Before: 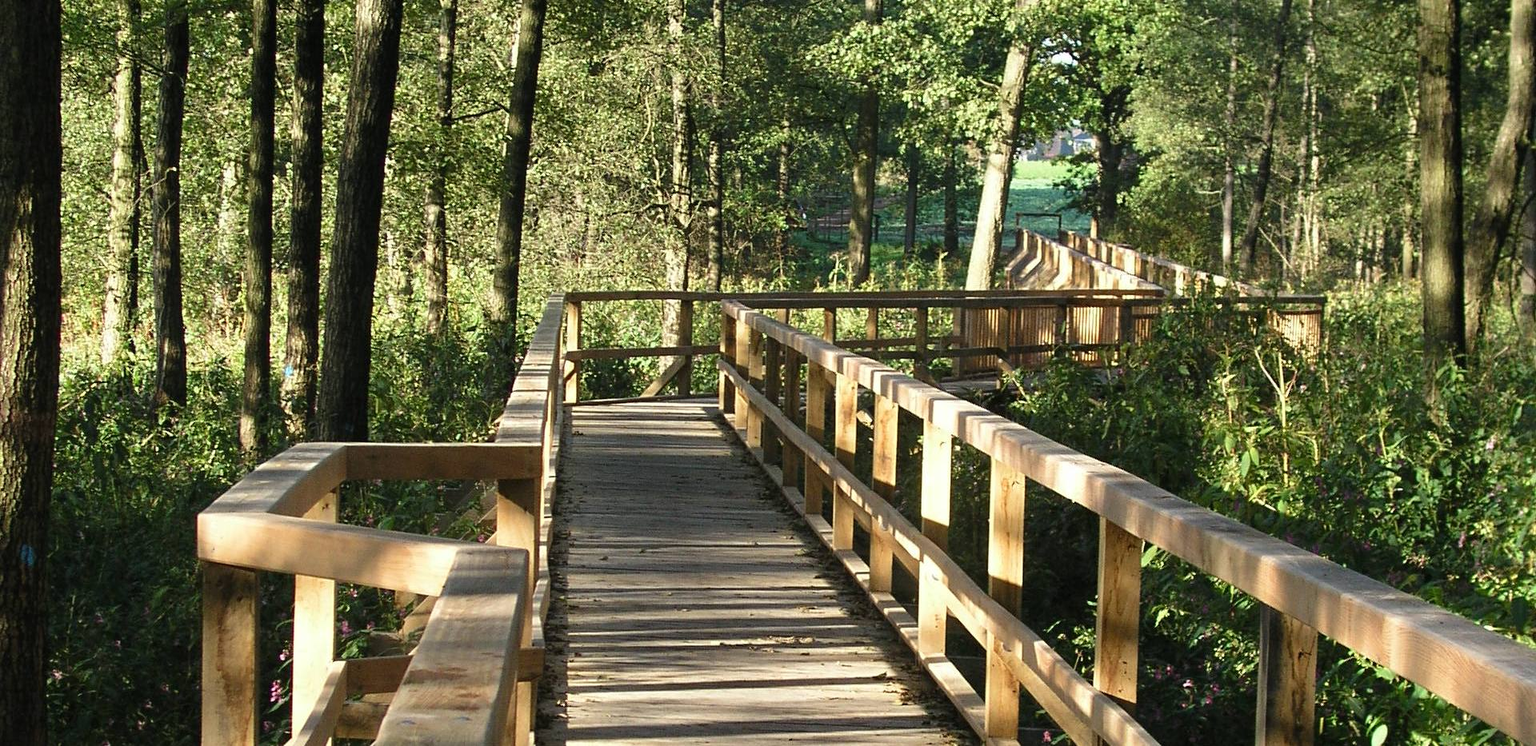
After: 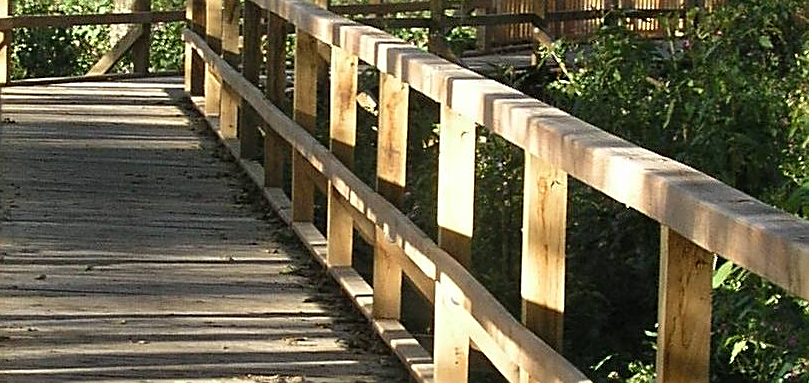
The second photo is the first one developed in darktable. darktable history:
sharpen: on, module defaults
crop: left 37.221%, top 45.169%, right 20.63%, bottom 13.777%
